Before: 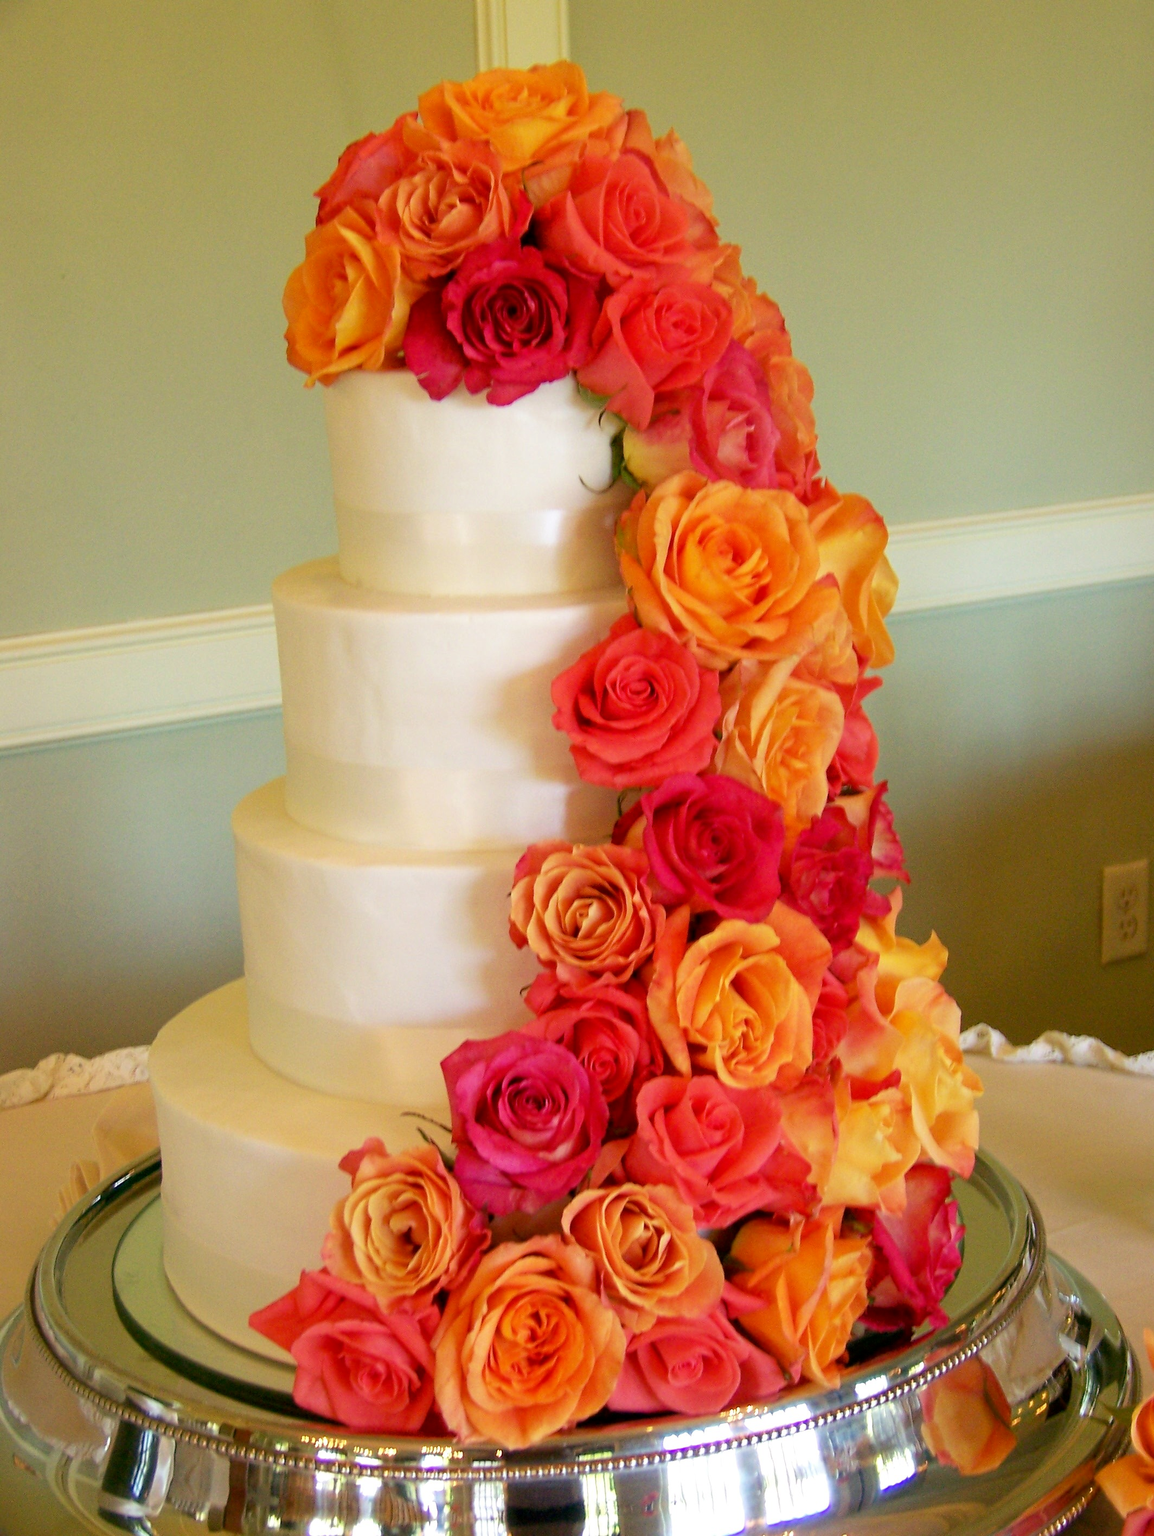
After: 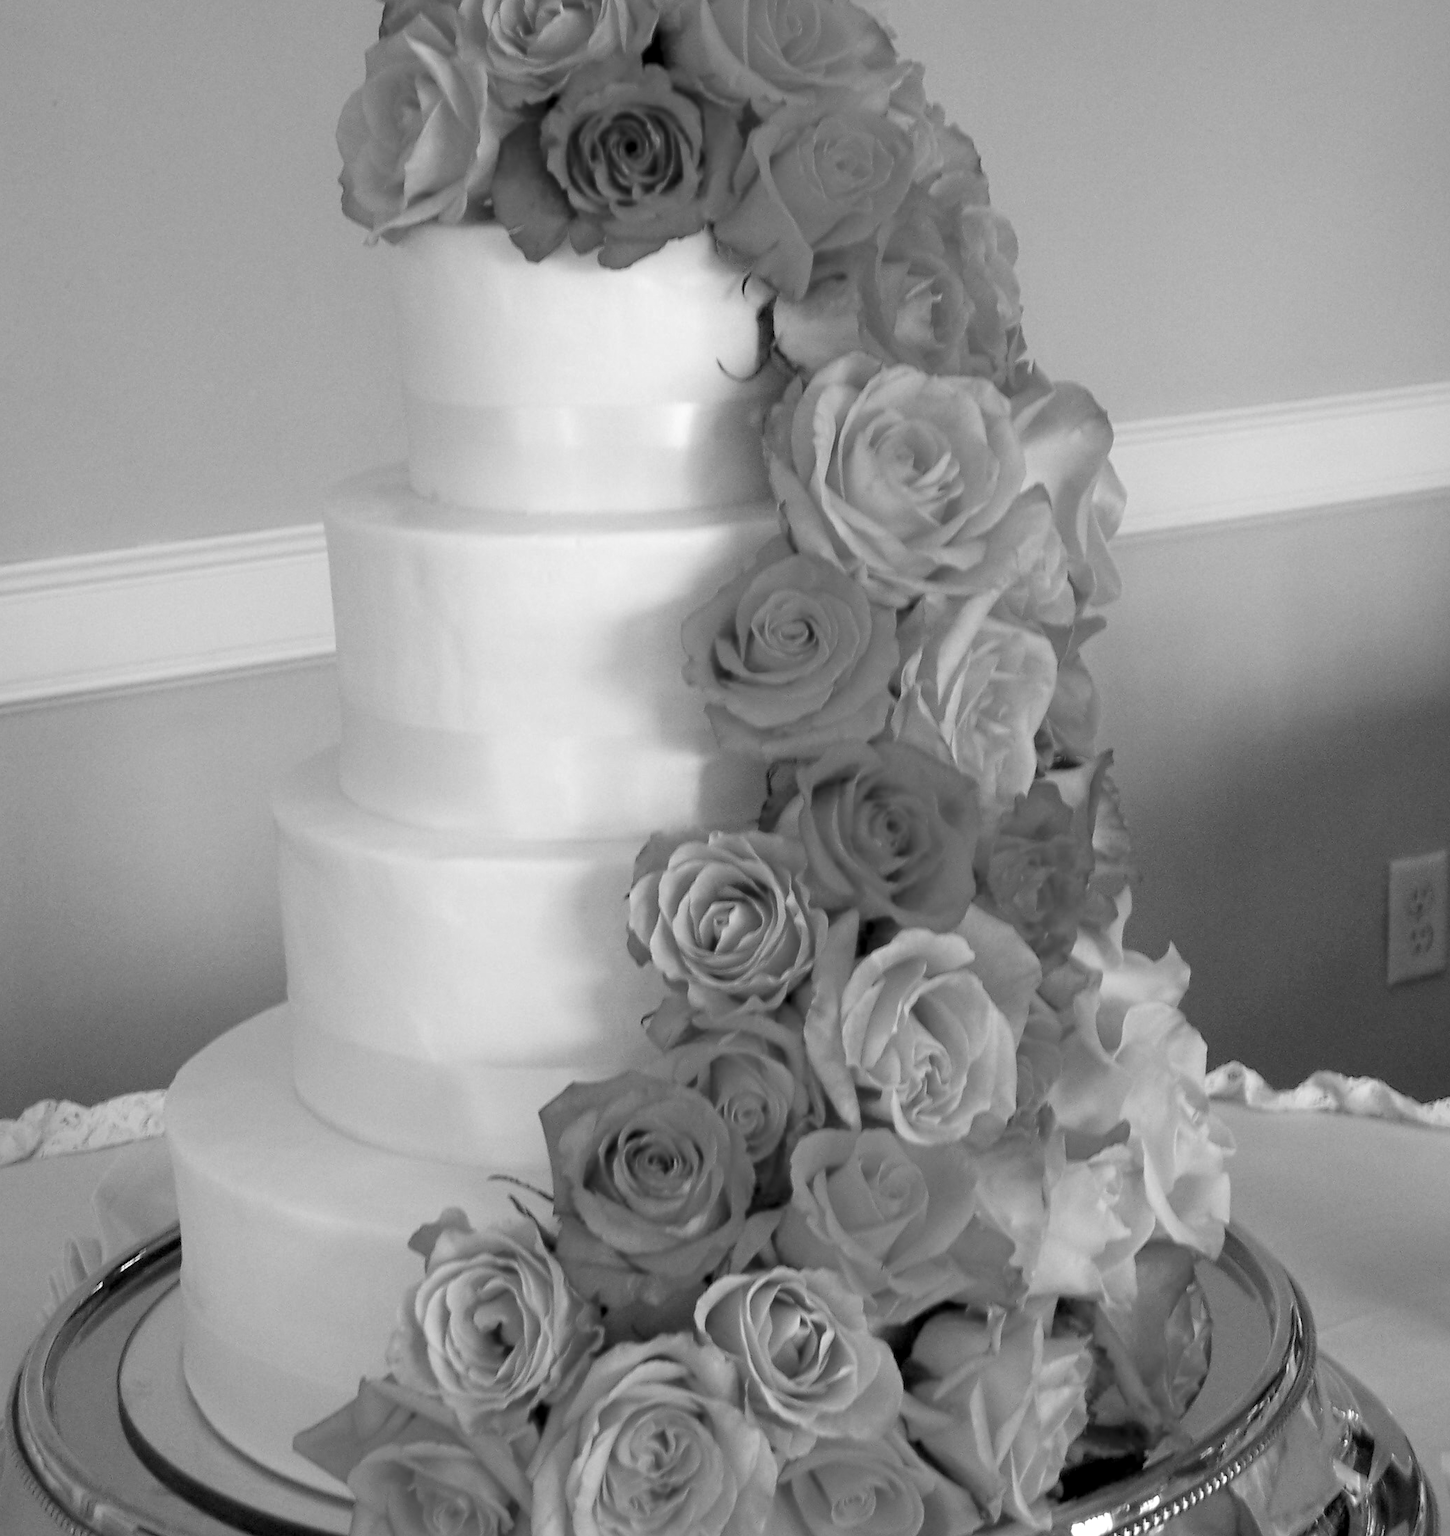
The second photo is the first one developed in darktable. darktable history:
crop and rotate: left 1.814%, top 12.818%, right 0.25%, bottom 9.225%
levels: levels [0.026, 0.507, 0.987]
monochrome: on, module defaults
